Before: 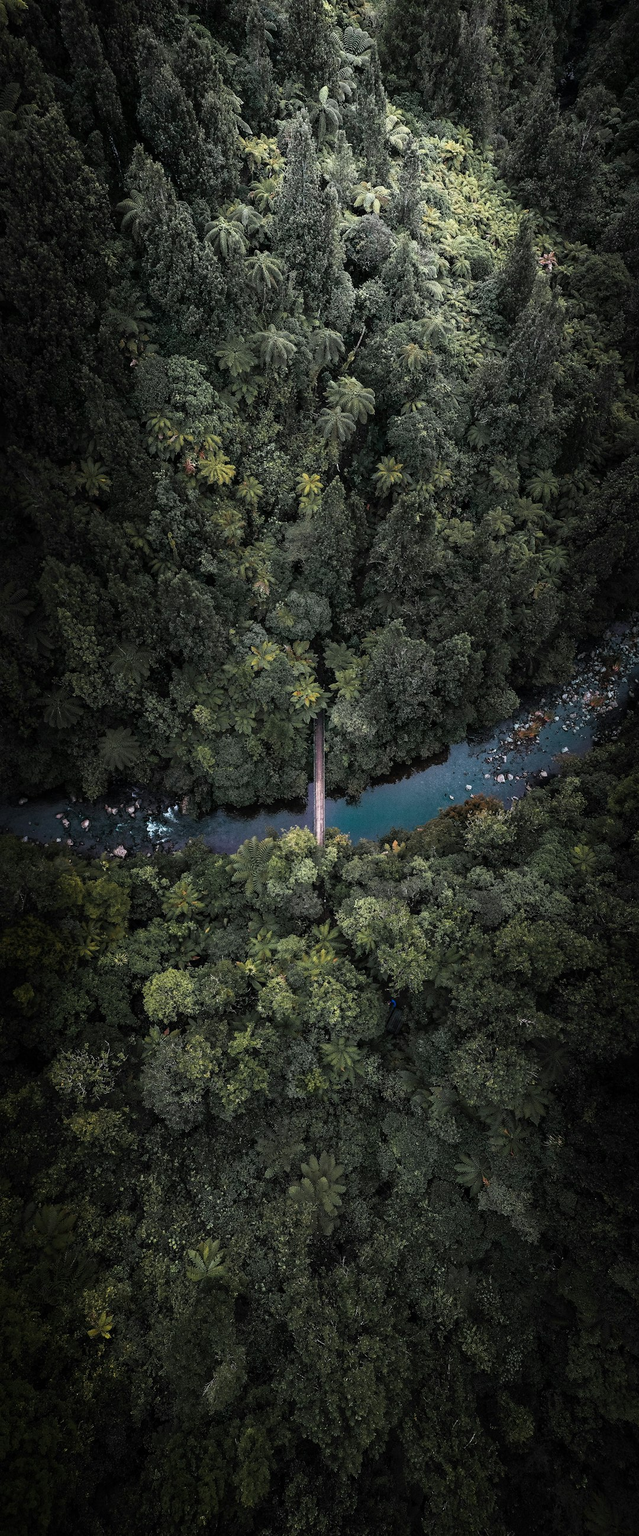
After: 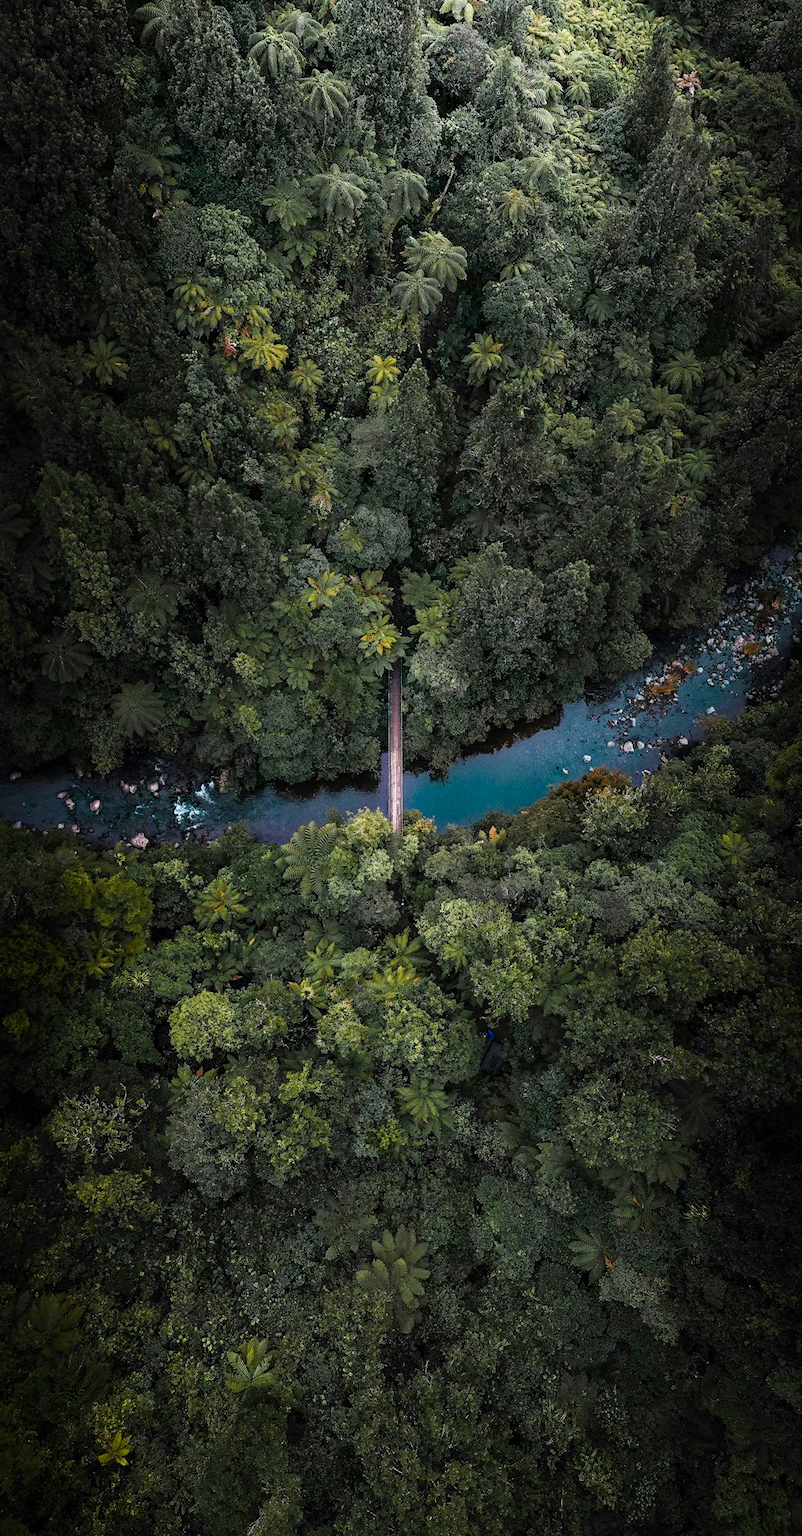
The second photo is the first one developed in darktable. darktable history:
crop and rotate: left 1.814%, top 12.818%, right 0.25%, bottom 9.225%
color balance rgb: perceptual saturation grading › global saturation 35%, perceptual saturation grading › highlights -30%, perceptual saturation grading › shadows 35%, perceptual brilliance grading › global brilliance 3%, perceptual brilliance grading › highlights -3%, perceptual brilliance grading › shadows 3%
